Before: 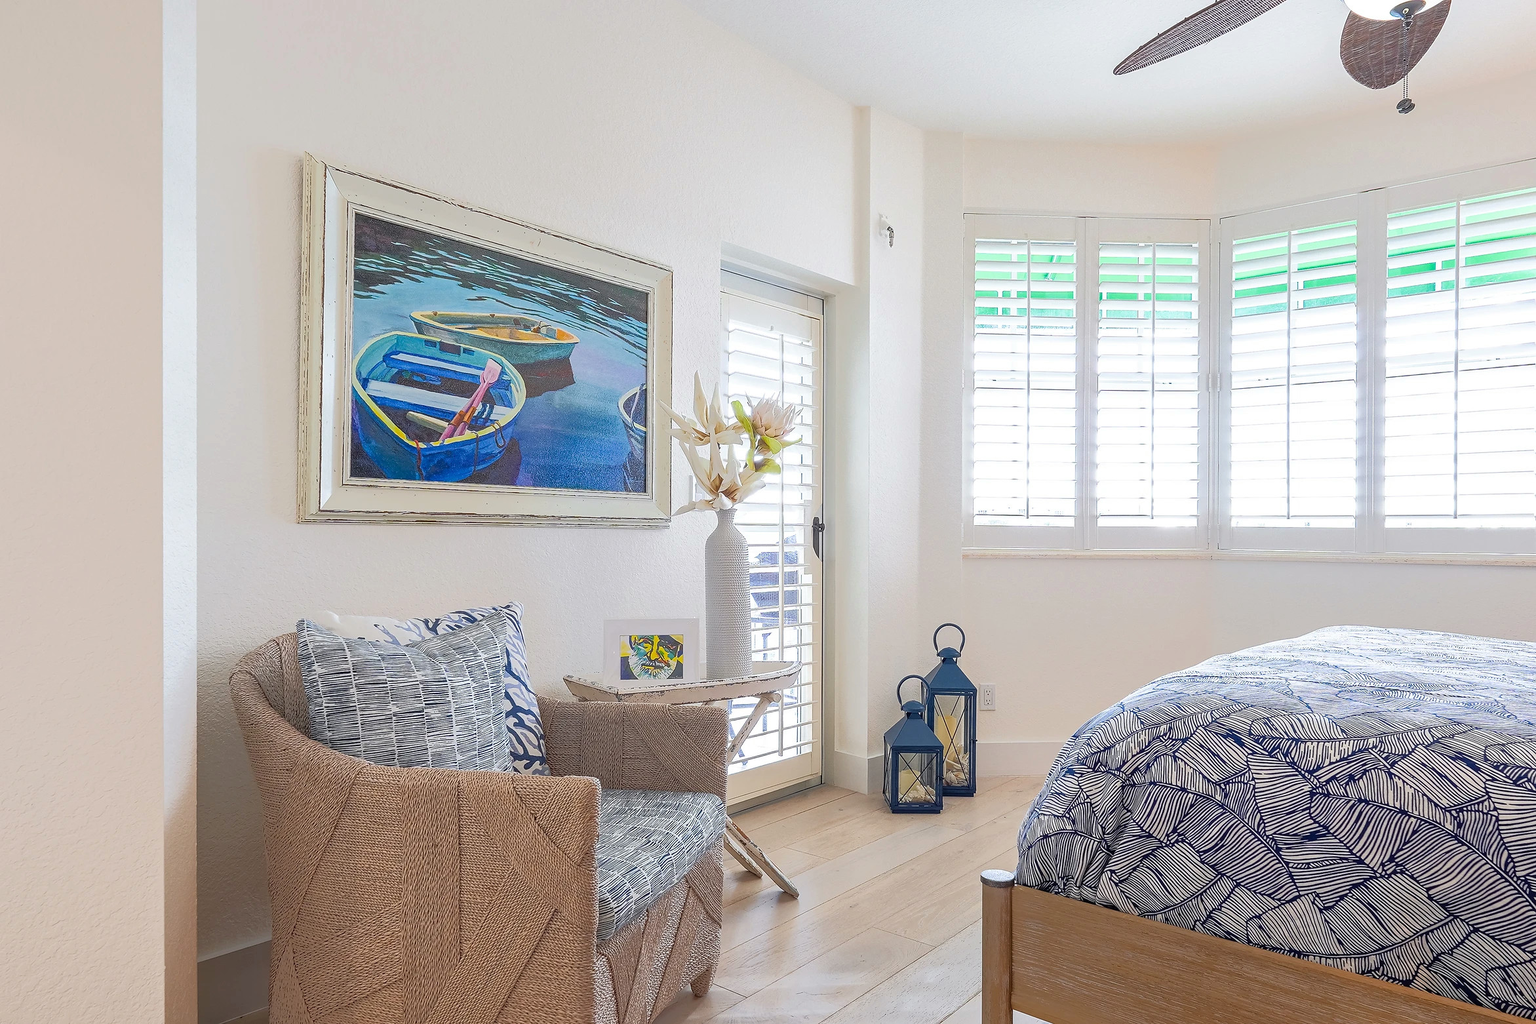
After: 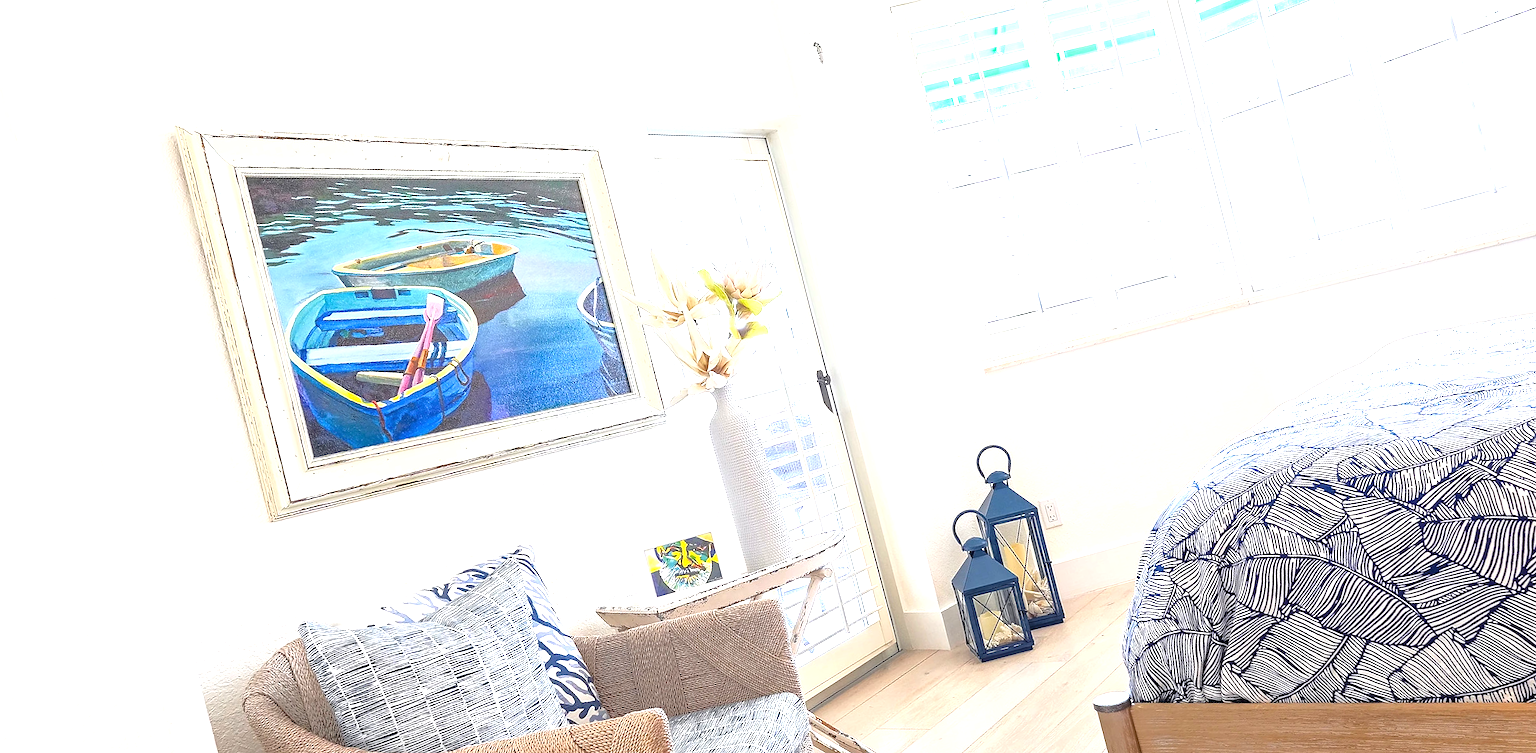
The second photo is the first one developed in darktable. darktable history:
exposure: black level correction 0, exposure 1.1 EV, compensate exposure bias true, compensate highlight preservation false
rotate and perspective: rotation -14.8°, crop left 0.1, crop right 0.903, crop top 0.25, crop bottom 0.748
